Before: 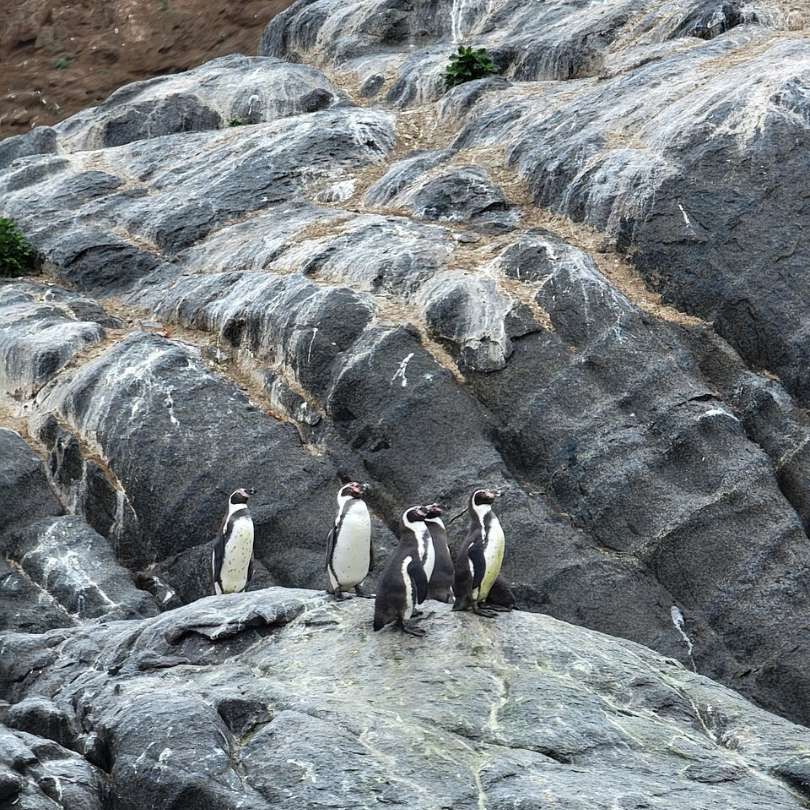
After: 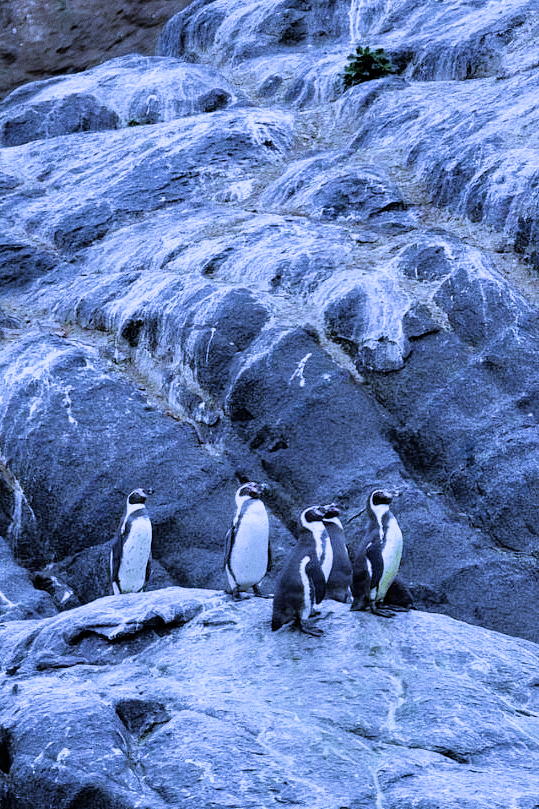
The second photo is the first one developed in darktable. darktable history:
crop and rotate: left 12.648%, right 20.685%
filmic rgb: black relative exposure -7.75 EV, white relative exposure 4.4 EV, threshold 3 EV, hardness 3.76, latitude 50%, contrast 1.1, color science v5 (2021), contrast in shadows safe, contrast in highlights safe, enable highlight reconstruction true
grain: coarseness 0.09 ISO
white balance: red 0.766, blue 1.537
